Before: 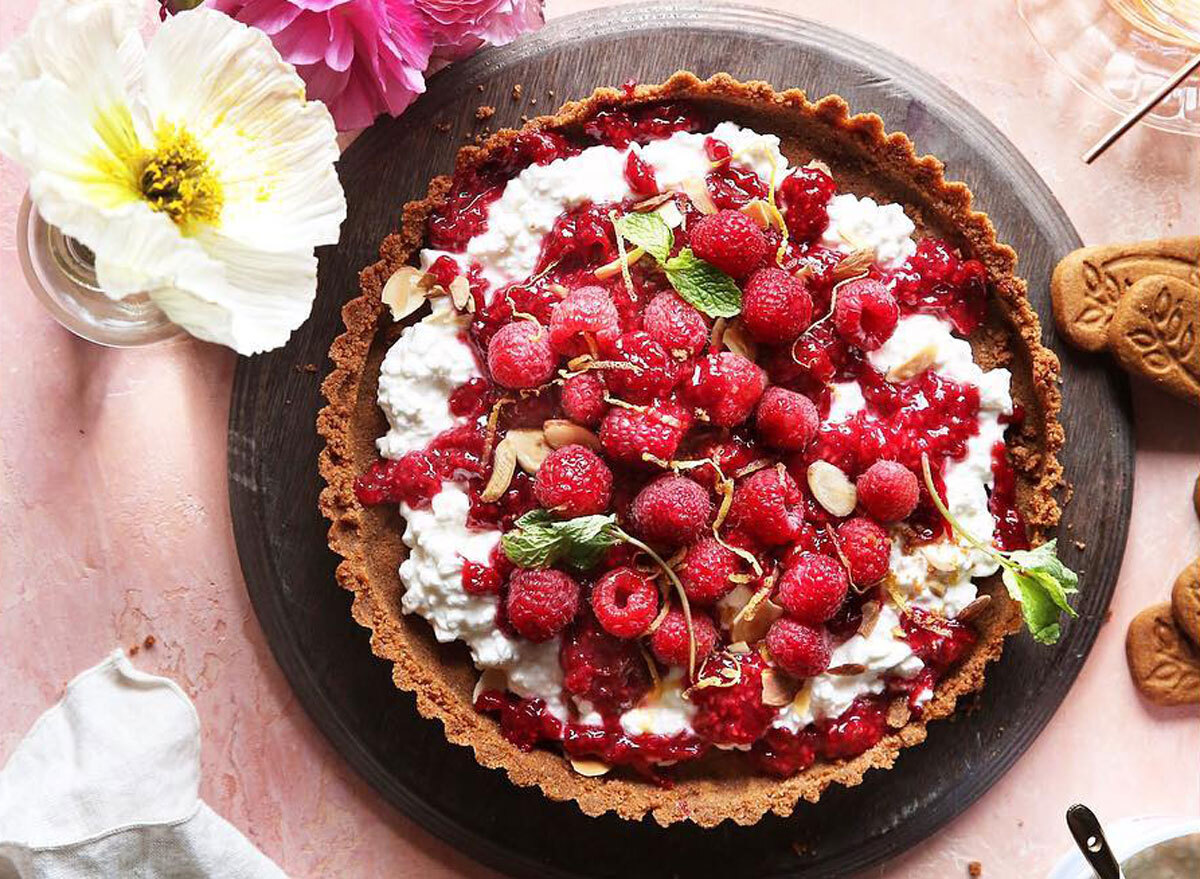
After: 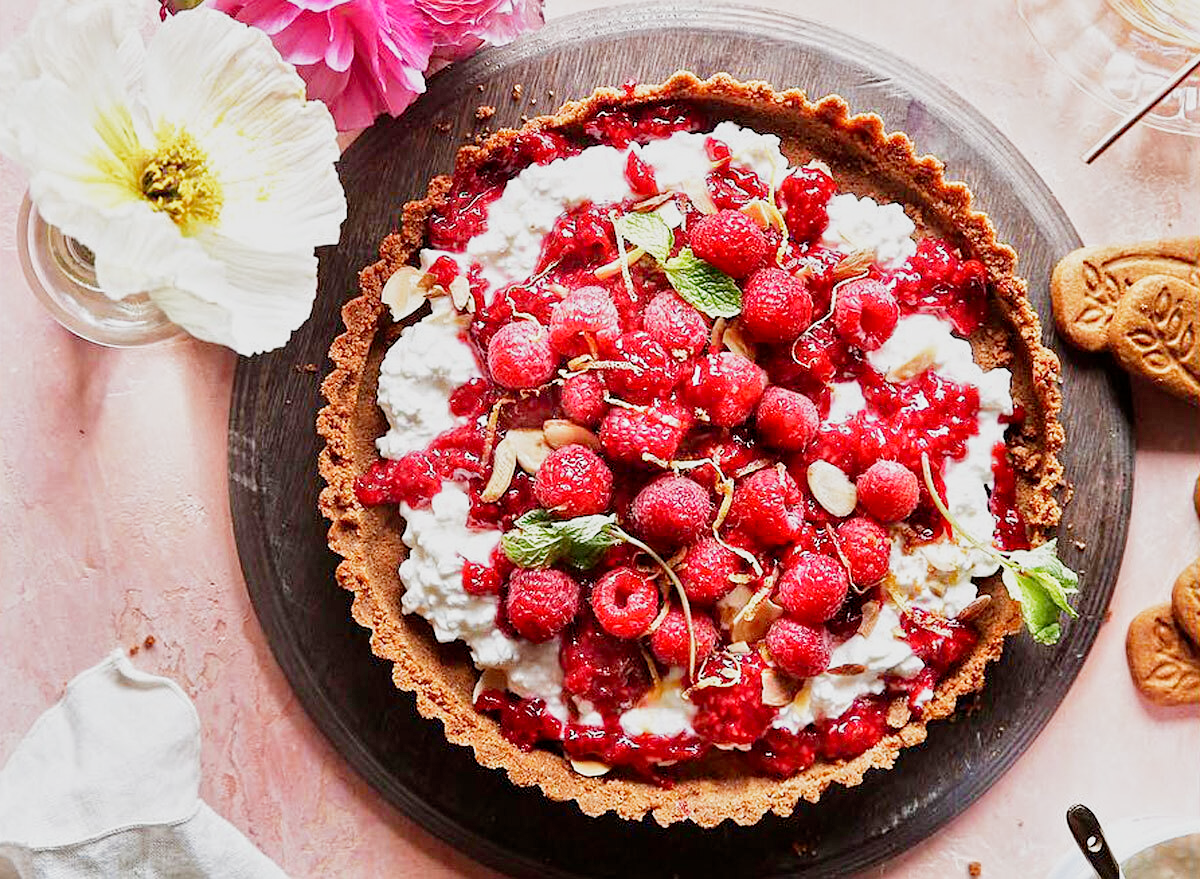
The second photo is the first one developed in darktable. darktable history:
filmic rgb: middle gray luminance 9.23%, black relative exposure -10.55 EV, white relative exposure 3.45 EV, threshold 6 EV, target black luminance 0%, hardness 5.98, latitude 59.69%, contrast 1.087, highlights saturation mix 5%, shadows ↔ highlights balance 29.23%, add noise in highlights 0, preserve chrominance no, color science v3 (2019), use custom middle-gray values true, iterations of high-quality reconstruction 0, contrast in highlights soft, enable highlight reconstruction true
white balance: emerald 1
sharpen: radius 1.272, amount 0.305, threshold 0
tone equalizer: -8 EV -0.002 EV, -7 EV 0.005 EV, -6 EV -0.008 EV, -5 EV 0.007 EV, -4 EV -0.042 EV, -3 EV -0.233 EV, -2 EV -0.662 EV, -1 EV -0.983 EV, +0 EV -0.969 EV, smoothing diameter 2%, edges refinement/feathering 20, mask exposure compensation -1.57 EV, filter diffusion 5
